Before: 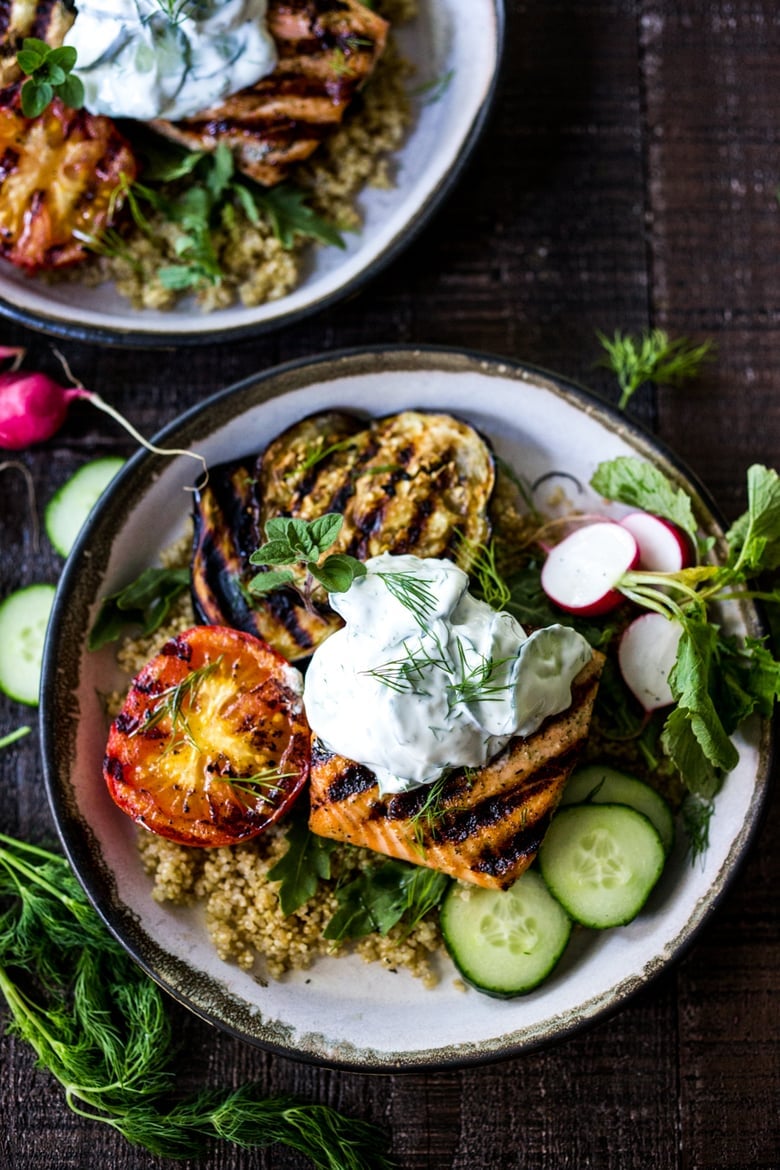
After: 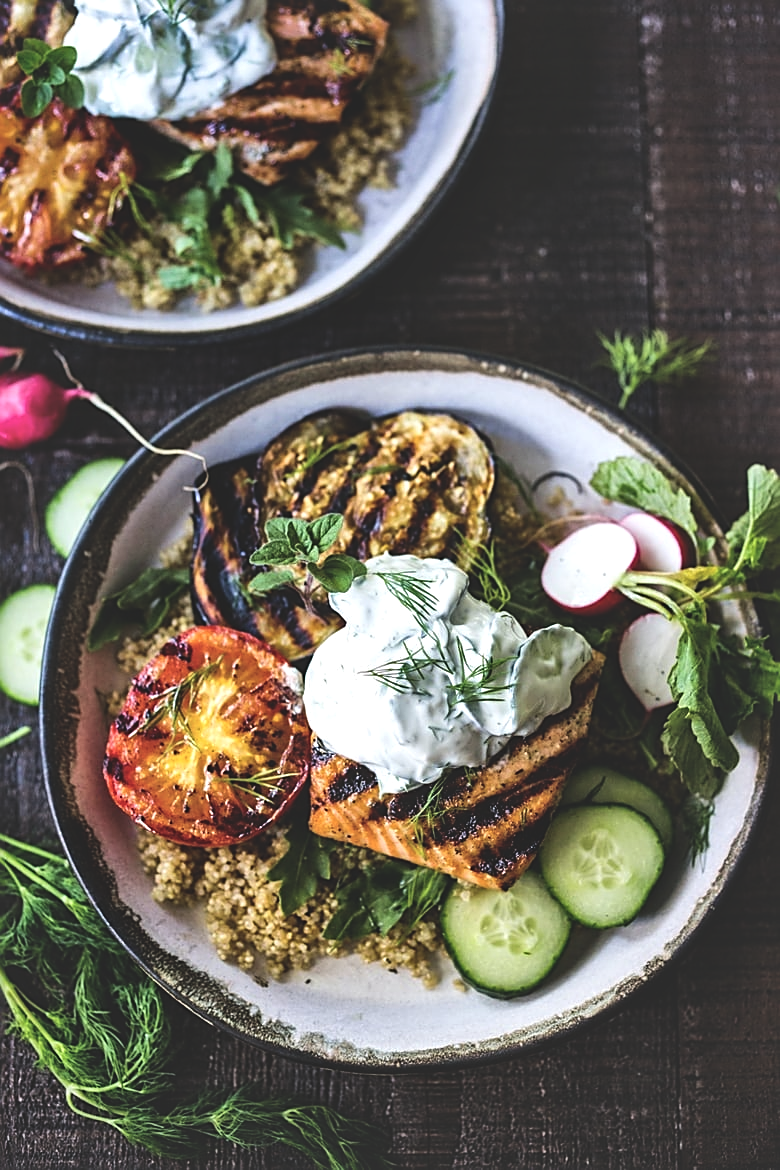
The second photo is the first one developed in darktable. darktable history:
sharpen: amount 0.6
exposure: black level correction -0.03, compensate highlight preservation false
local contrast: mode bilateral grid, contrast 25, coarseness 47, detail 151%, midtone range 0.2
